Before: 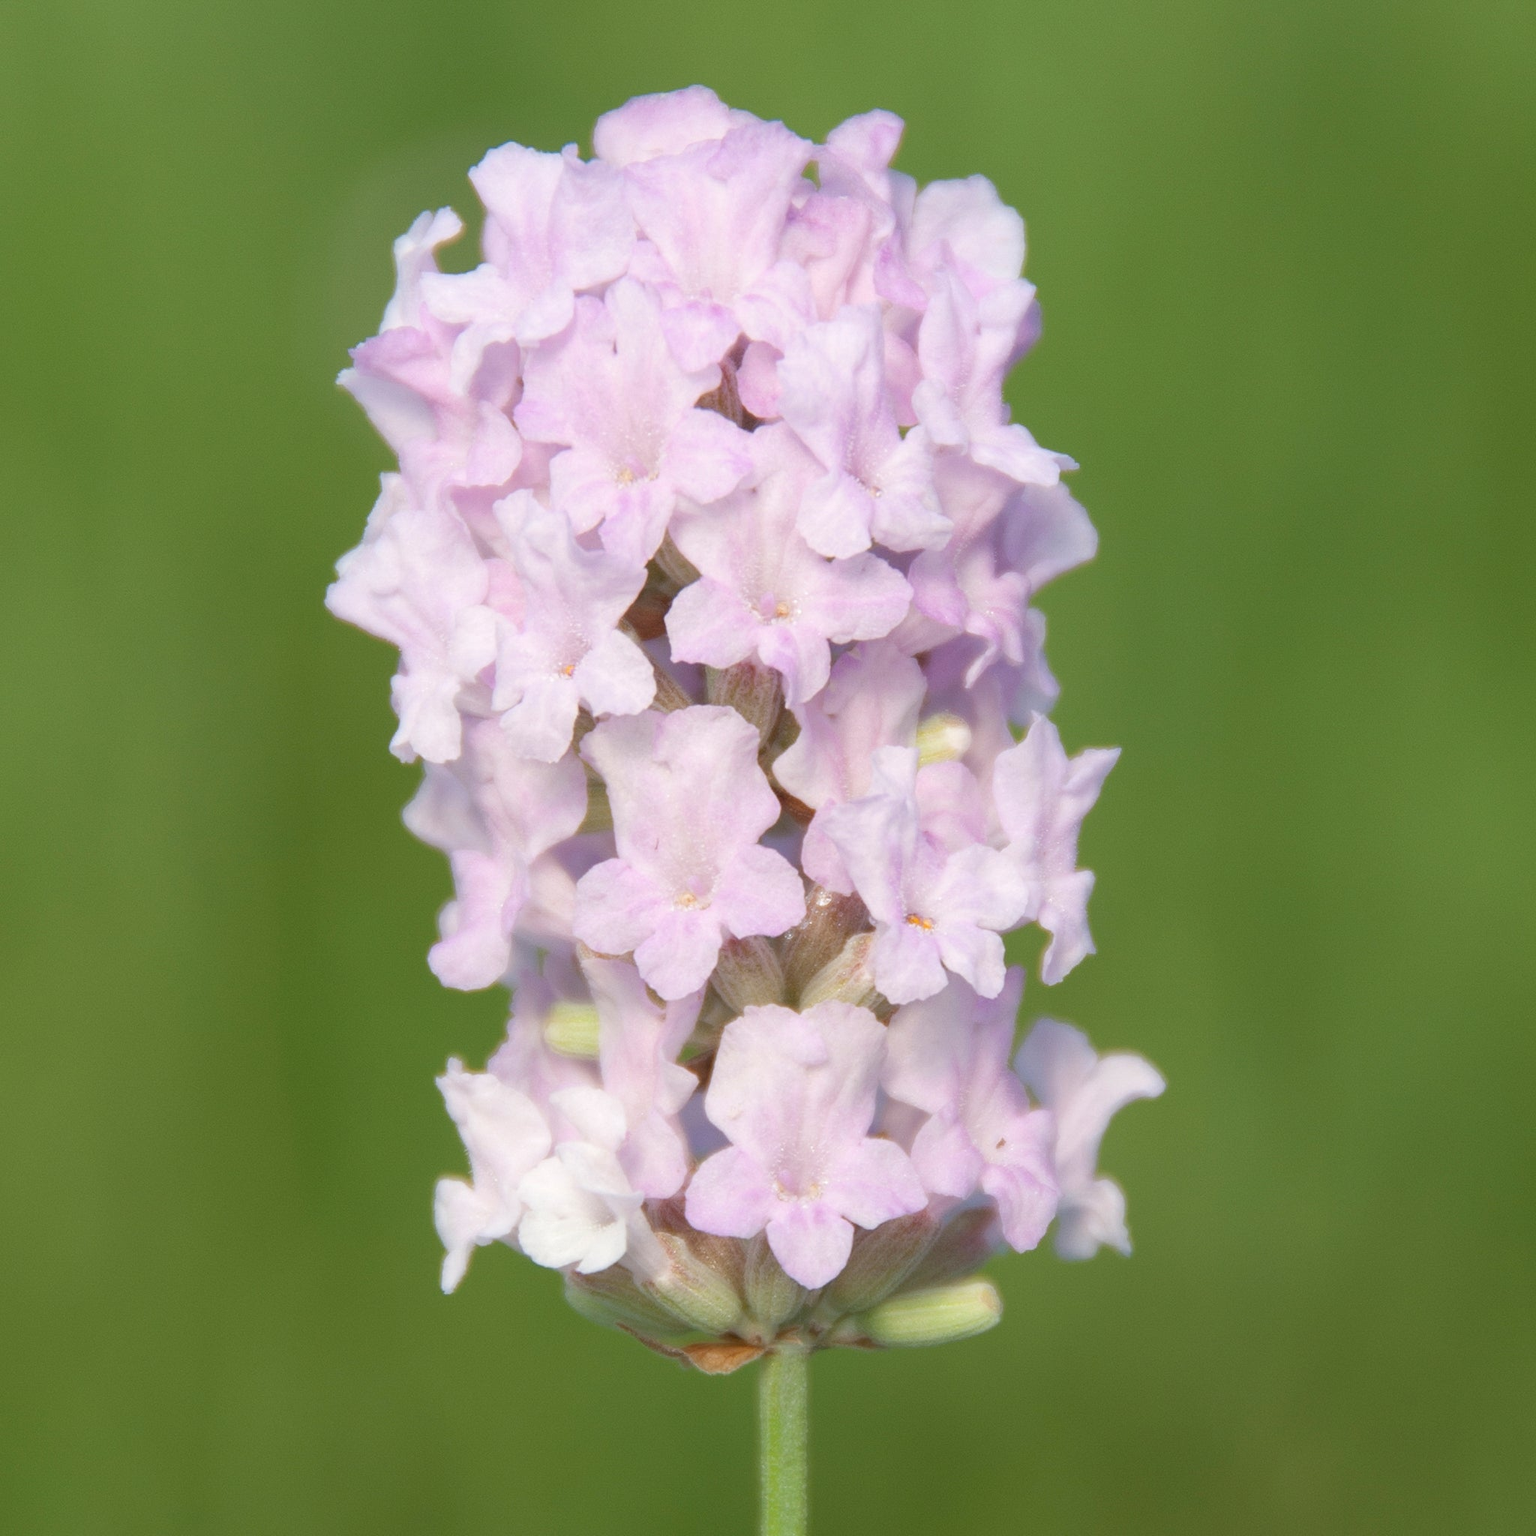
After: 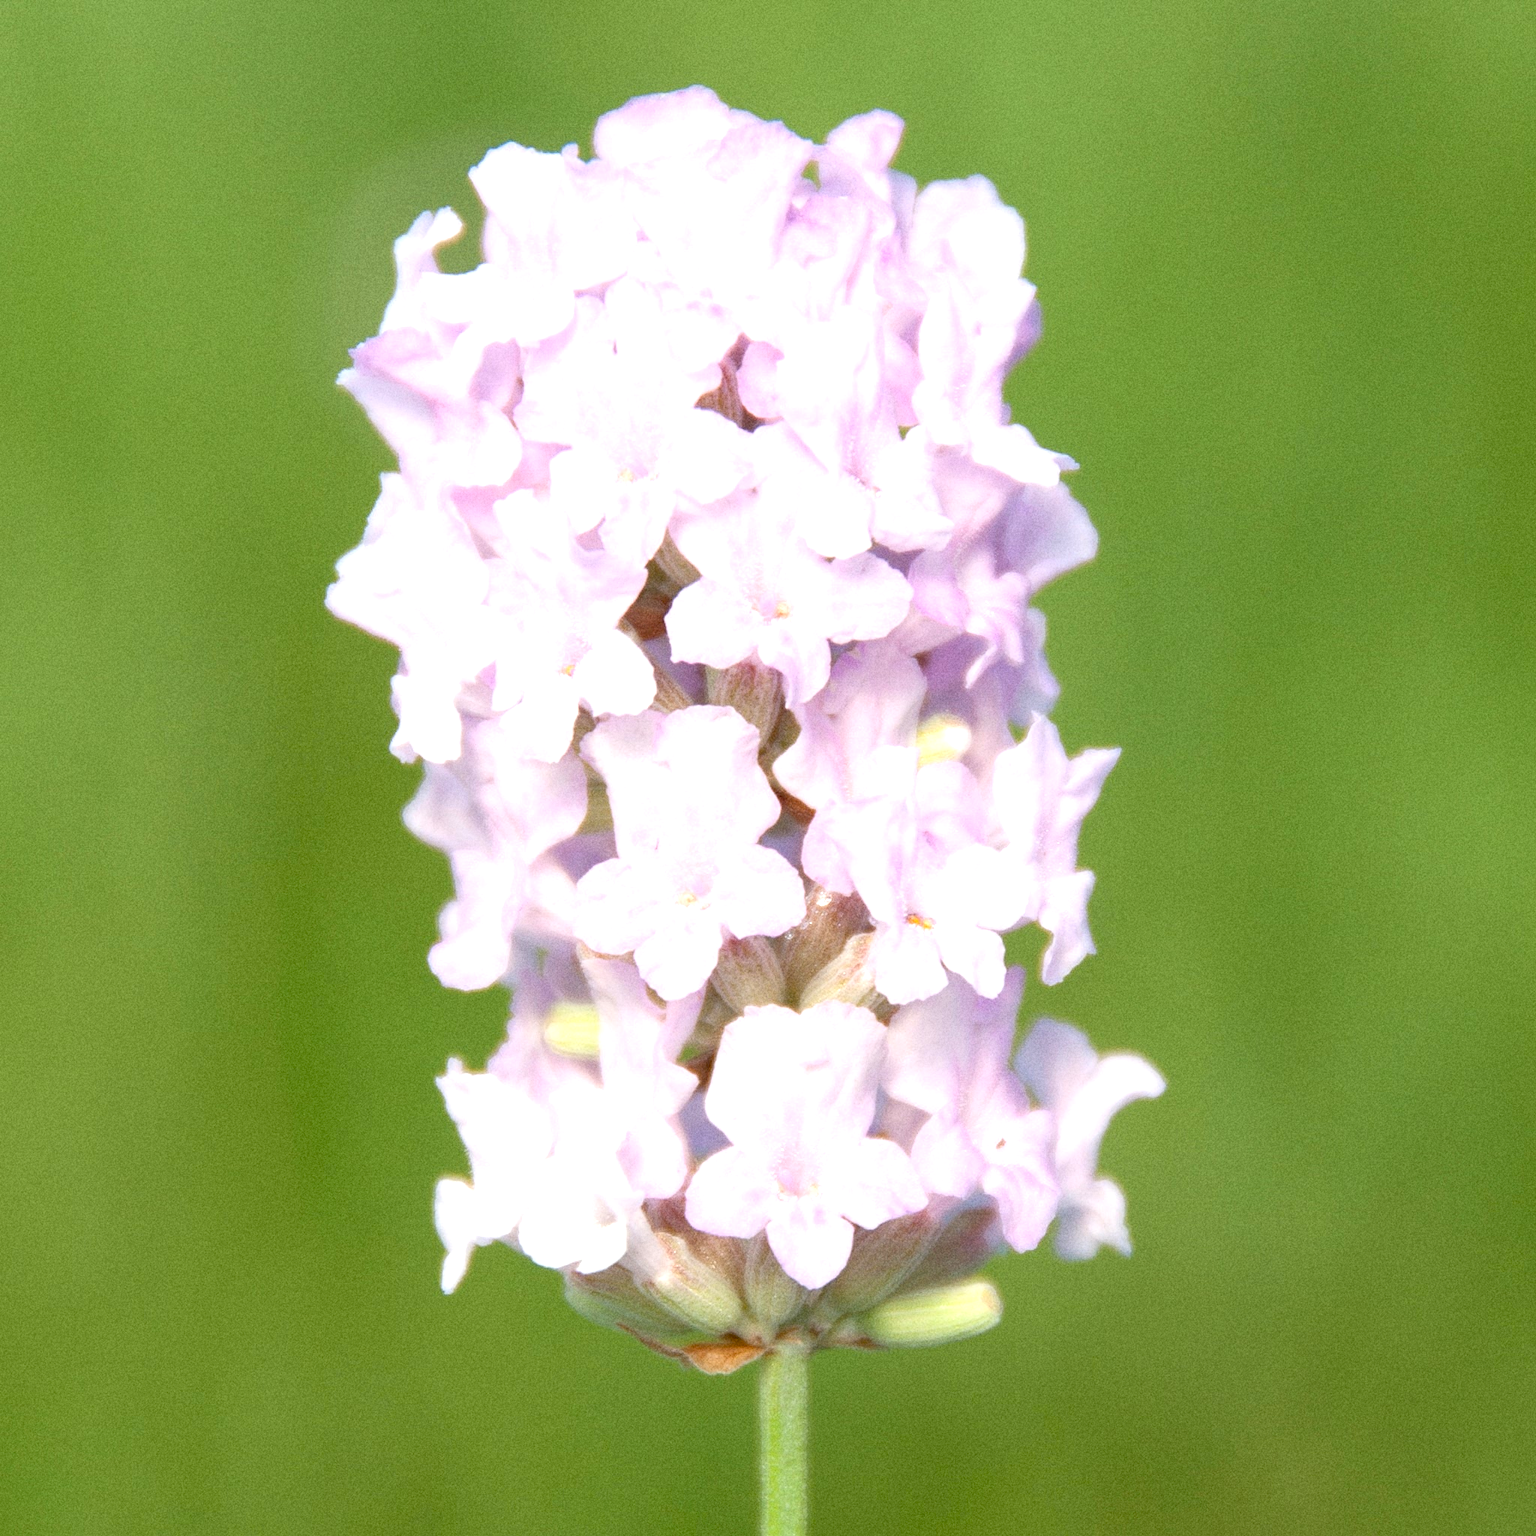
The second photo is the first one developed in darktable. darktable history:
white balance: red 1, blue 1
grain: strength 26%
exposure: black level correction 0.012, exposure 0.7 EV, compensate exposure bias true, compensate highlight preservation false
